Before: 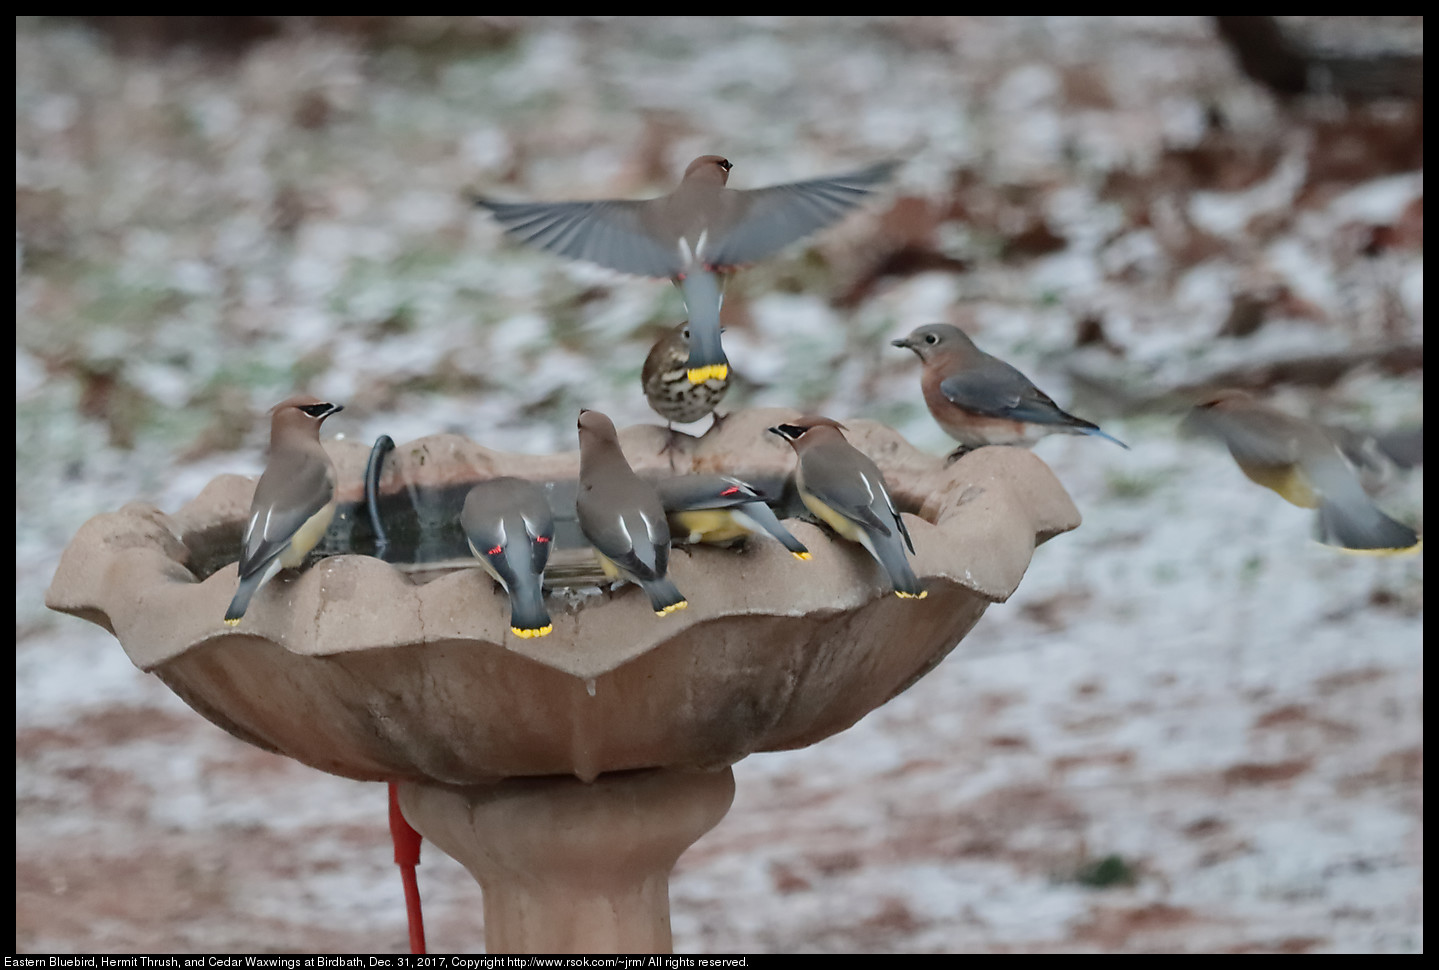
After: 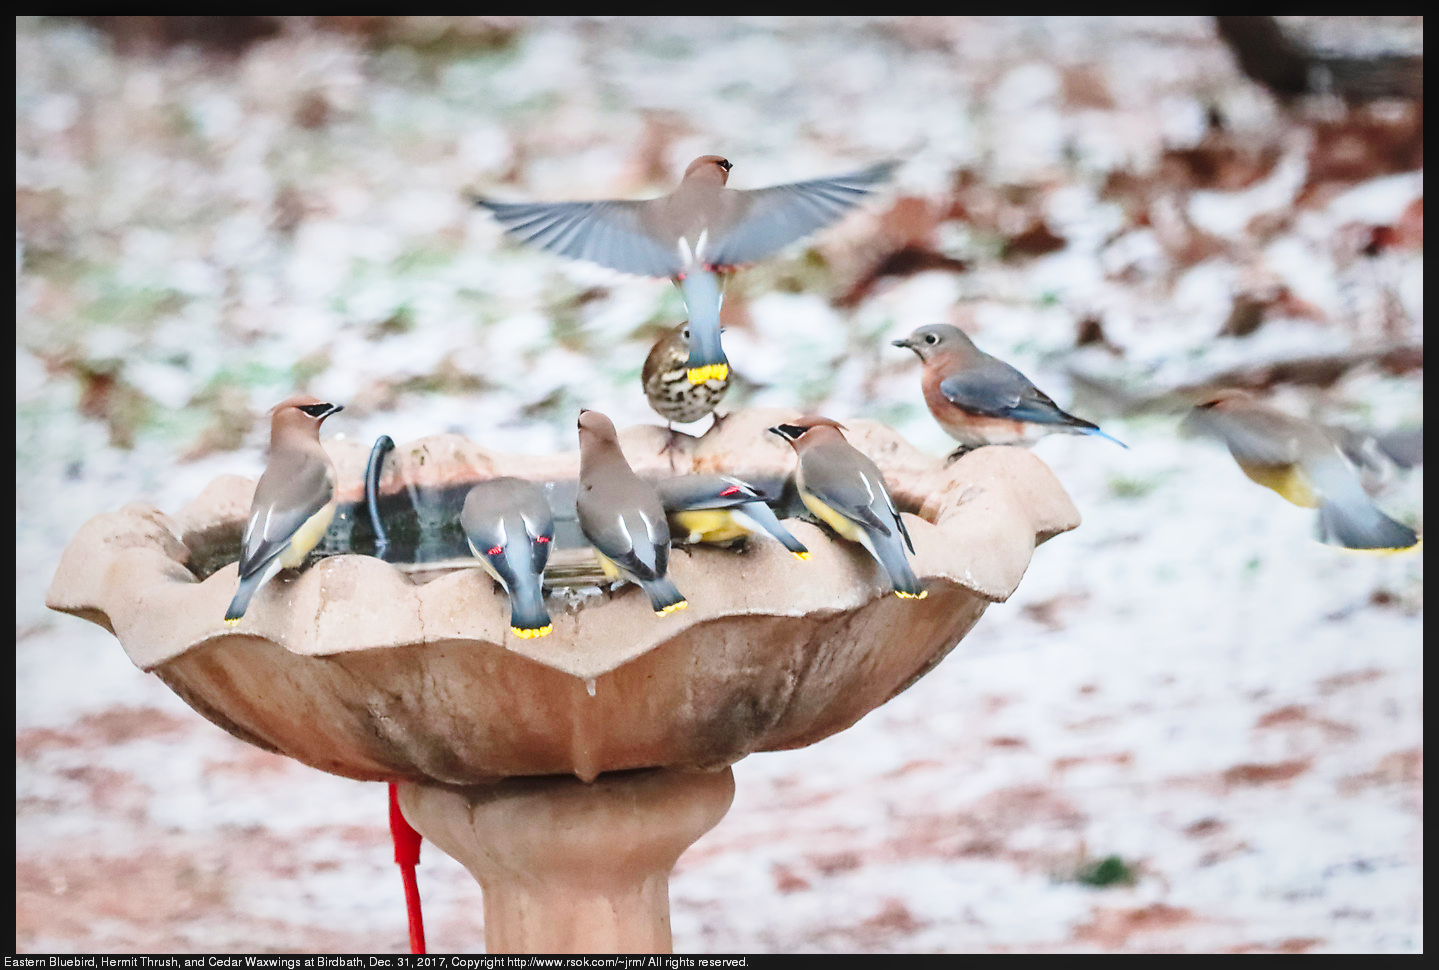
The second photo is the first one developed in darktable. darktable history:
contrast brightness saturation: contrast 0.07, brightness 0.08, saturation 0.18
local contrast: detail 110%
white balance: red 1.004, blue 1.024
base curve: curves: ch0 [(0, 0) (0.026, 0.03) (0.109, 0.232) (0.351, 0.748) (0.669, 0.968) (1, 1)], preserve colors none
